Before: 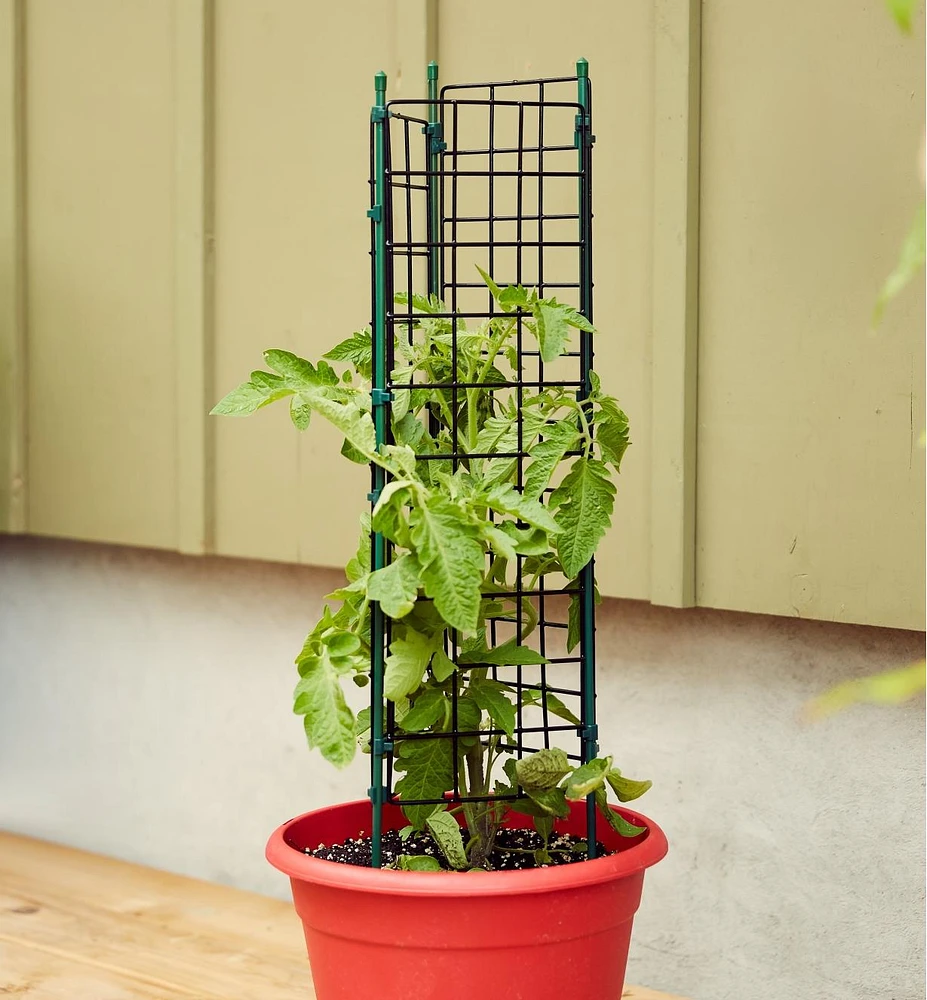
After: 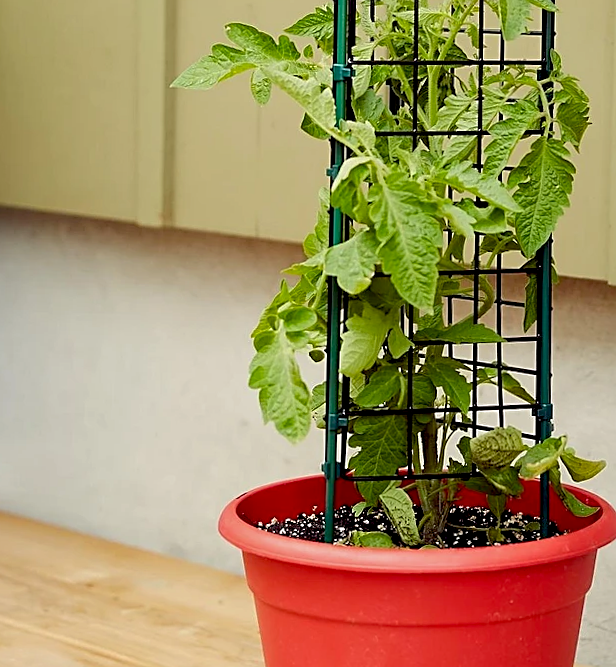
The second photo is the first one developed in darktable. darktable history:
shadows and highlights: shadows 25, white point adjustment -2.87, highlights -30.09
exposure: black level correction 0.011, compensate highlight preservation false
sharpen: on, module defaults
crop and rotate: angle -1.01°, left 3.644%, top 31.988%, right 28.551%
